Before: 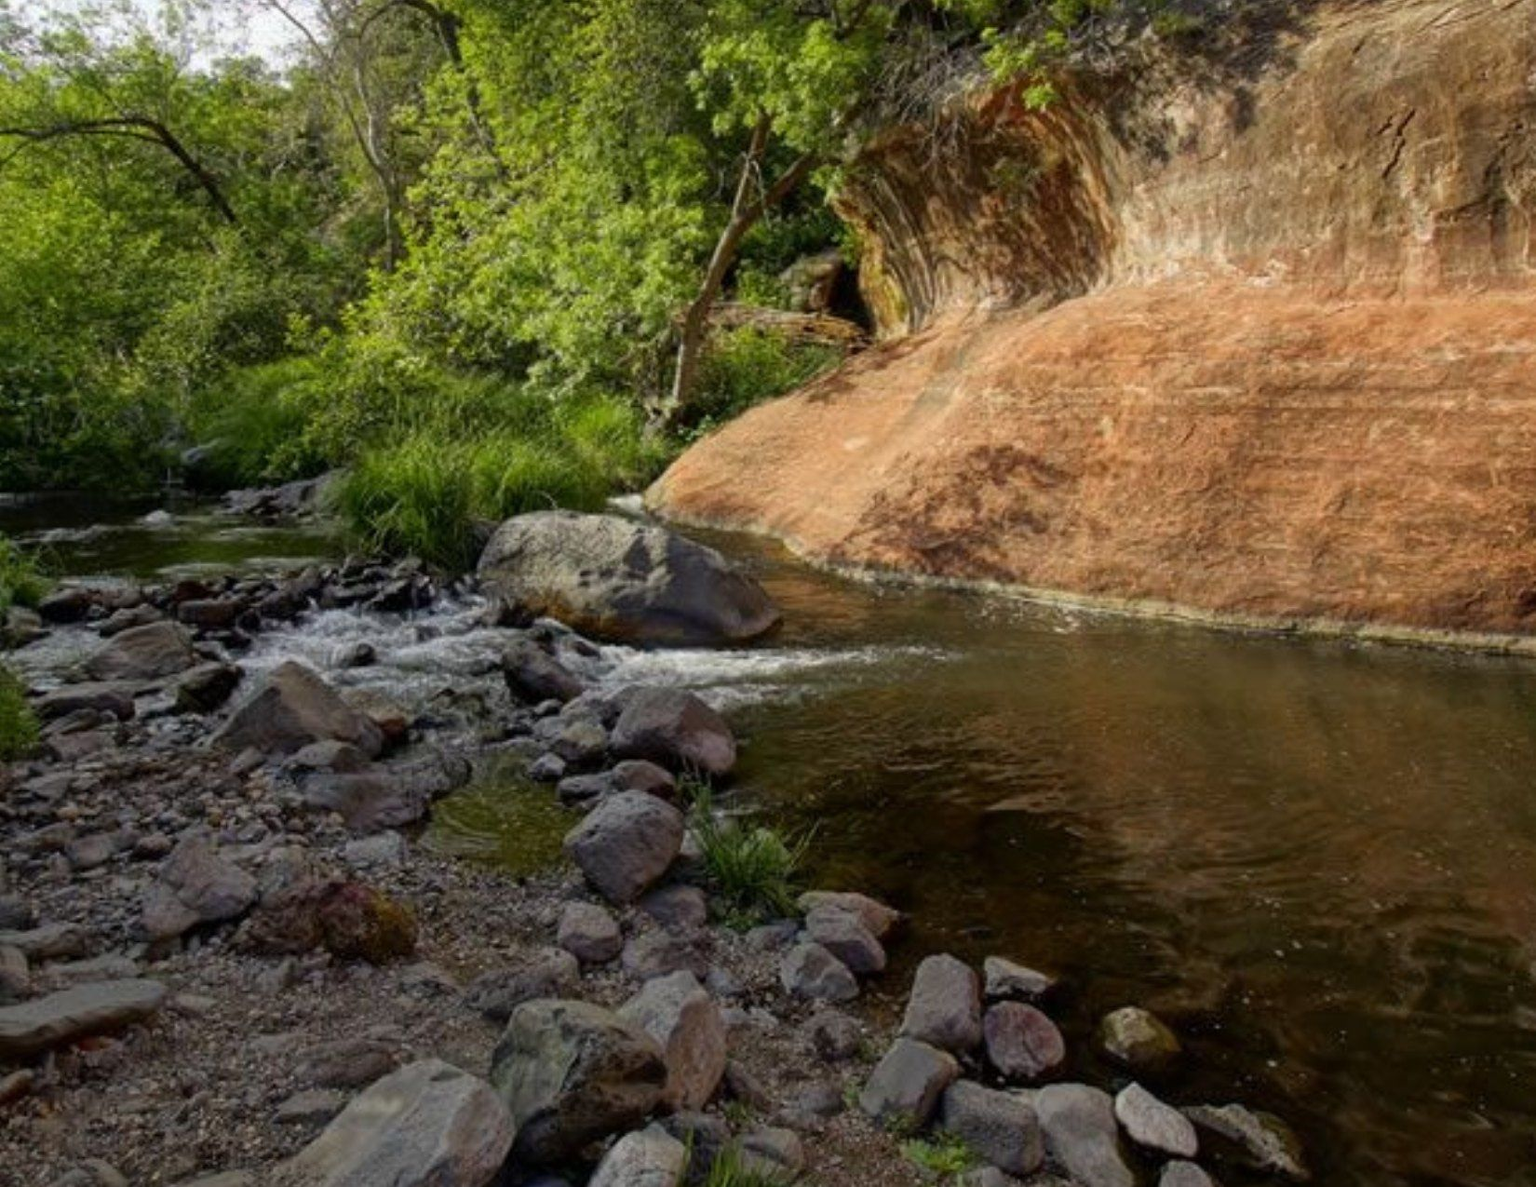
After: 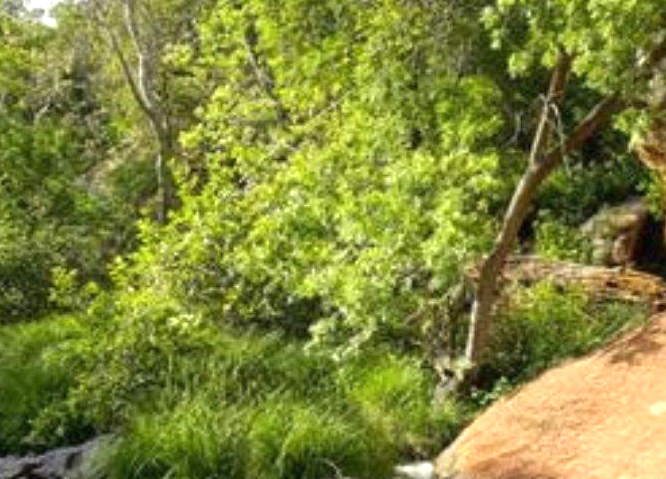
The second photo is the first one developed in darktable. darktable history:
crop: left 15.607%, top 5.462%, right 43.987%, bottom 56.914%
exposure: black level correction 0, exposure 0.898 EV, compensate highlight preservation false
